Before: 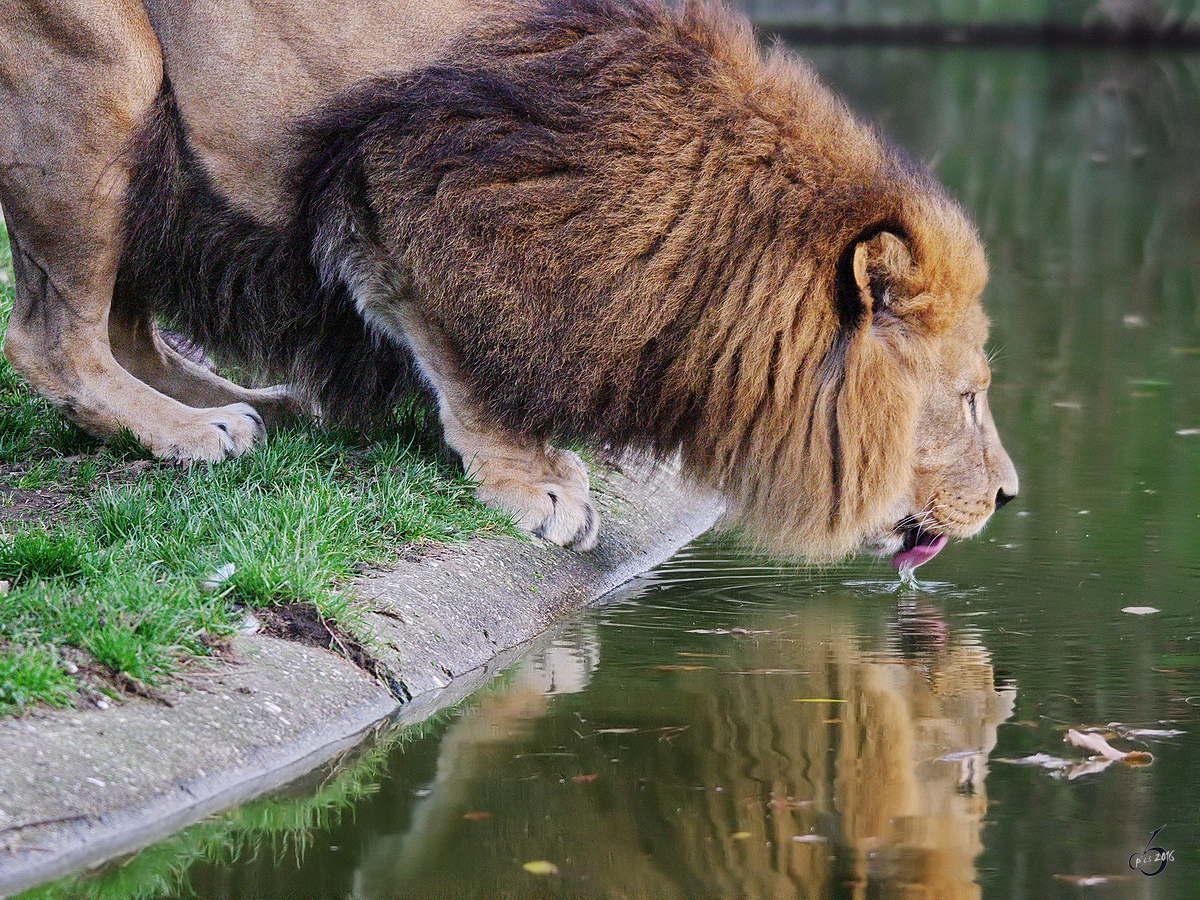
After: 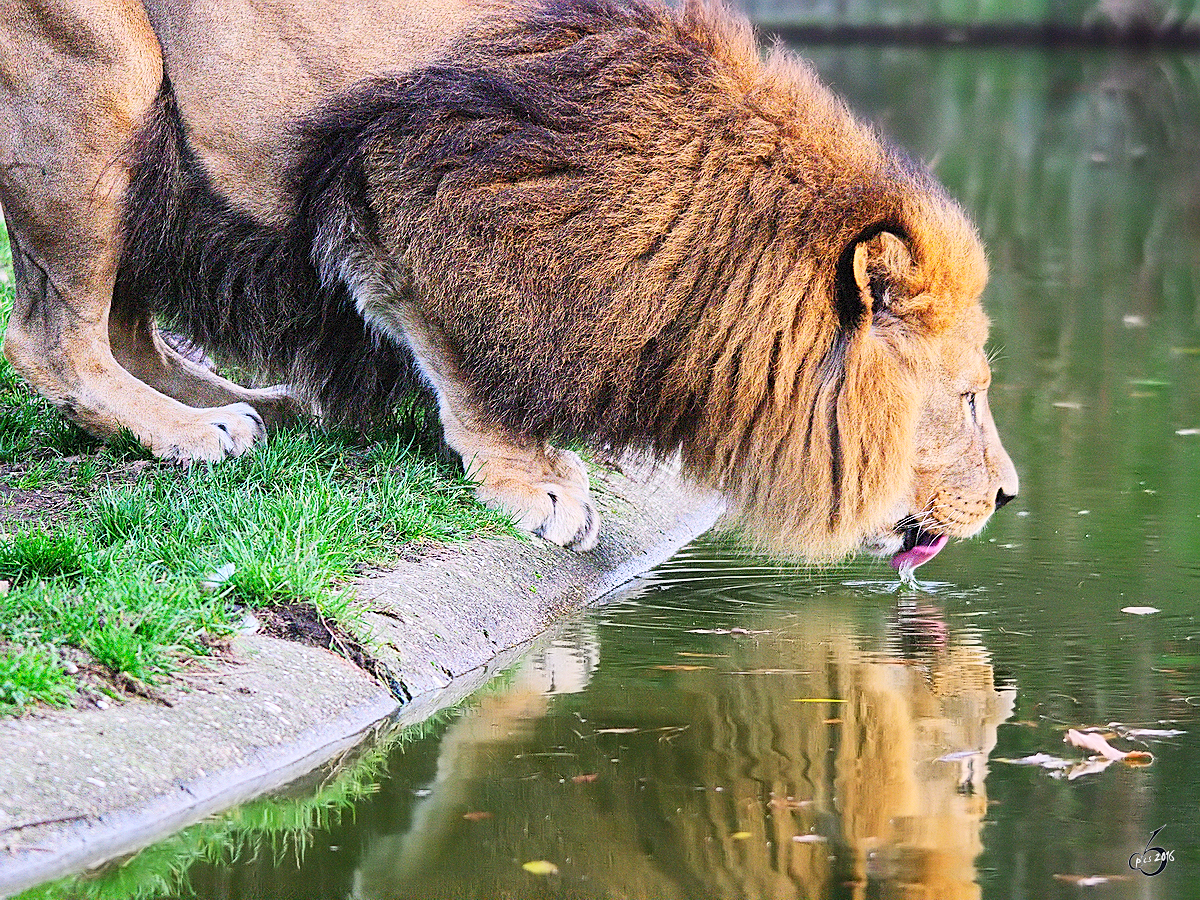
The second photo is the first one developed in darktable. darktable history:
contrast brightness saturation: contrast 0.24, brightness 0.268, saturation 0.382
sharpen: on, module defaults
base curve: curves: ch0 [(0, 0) (0.283, 0.295) (1, 1)], preserve colors none
